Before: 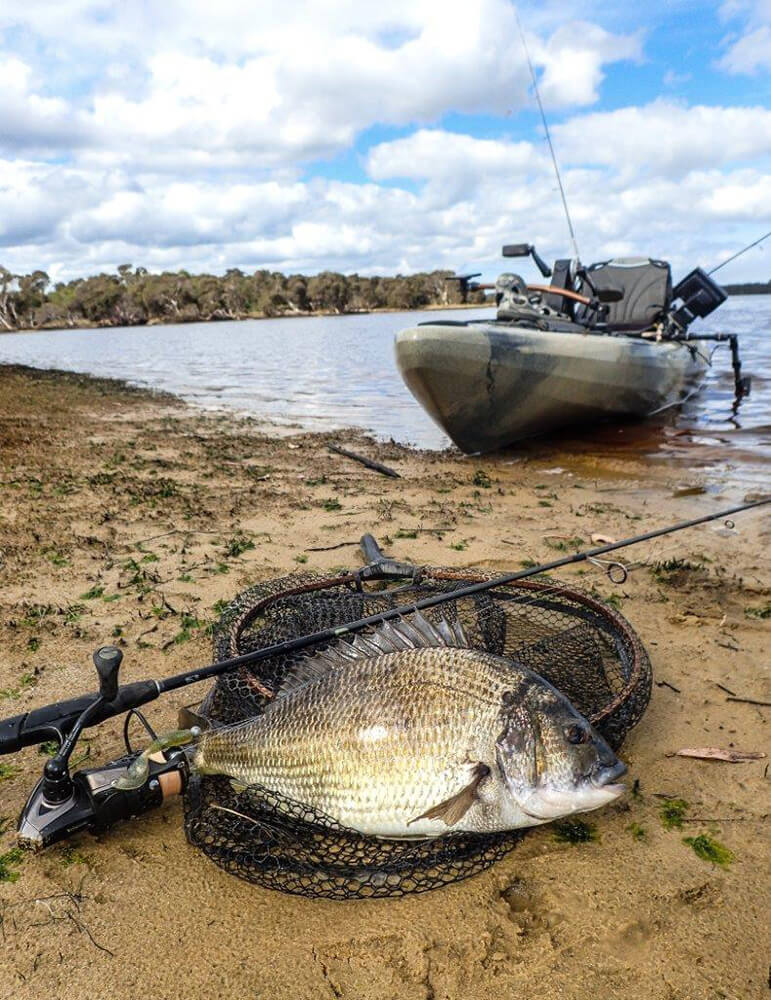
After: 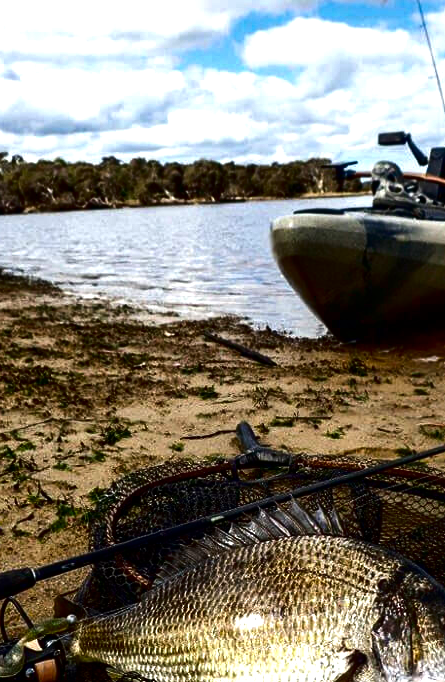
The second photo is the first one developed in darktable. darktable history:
tone equalizer: -8 EV -0.417 EV, -7 EV -0.389 EV, -6 EV -0.333 EV, -5 EV -0.222 EV, -3 EV 0.222 EV, -2 EV 0.333 EV, -1 EV 0.389 EV, +0 EV 0.417 EV, edges refinement/feathering 500, mask exposure compensation -1.57 EV, preserve details no
contrast brightness saturation: contrast 0.09, brightness -0.59, saturation 0.17
crop: left 16.202%, top 11.208%, right 26.045%, bottom 20.557%
